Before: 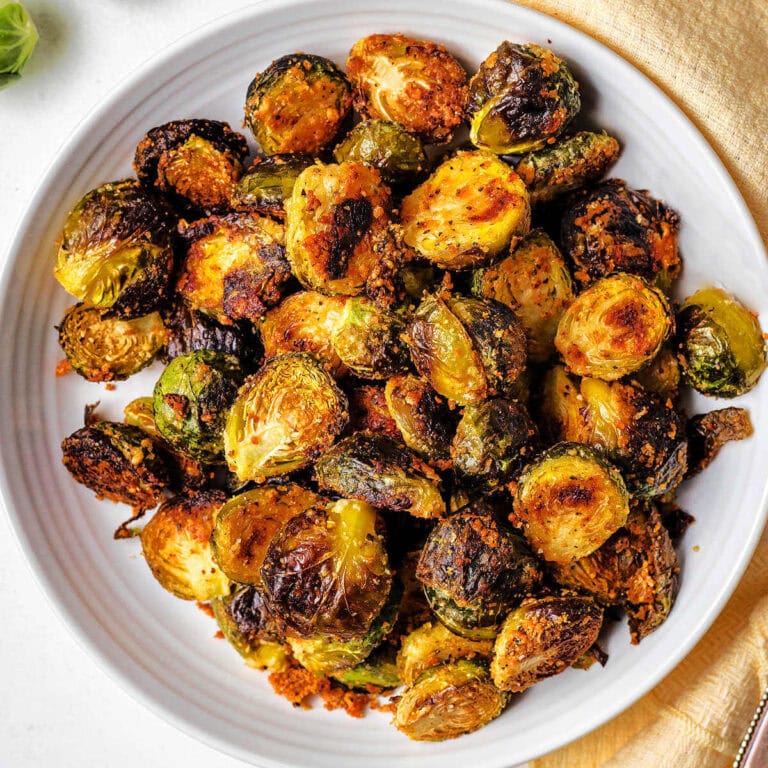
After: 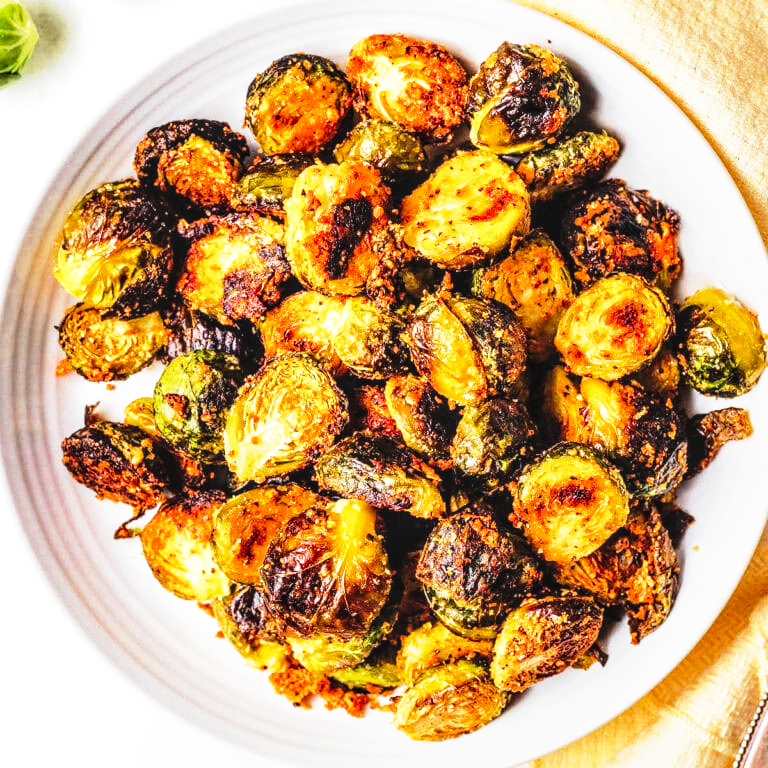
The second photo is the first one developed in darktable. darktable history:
local contrast: on, module defaults
base curve: curves: ch0 [(0, 0) (0.026, 0.03) (0.109, 0.232) (0.351, 0.748) (0.669, 0.968) (1, 1)], preserve colors none
exposure: black level correction -0.003, exposure 0.04 EV, compensate highlight preservation false
